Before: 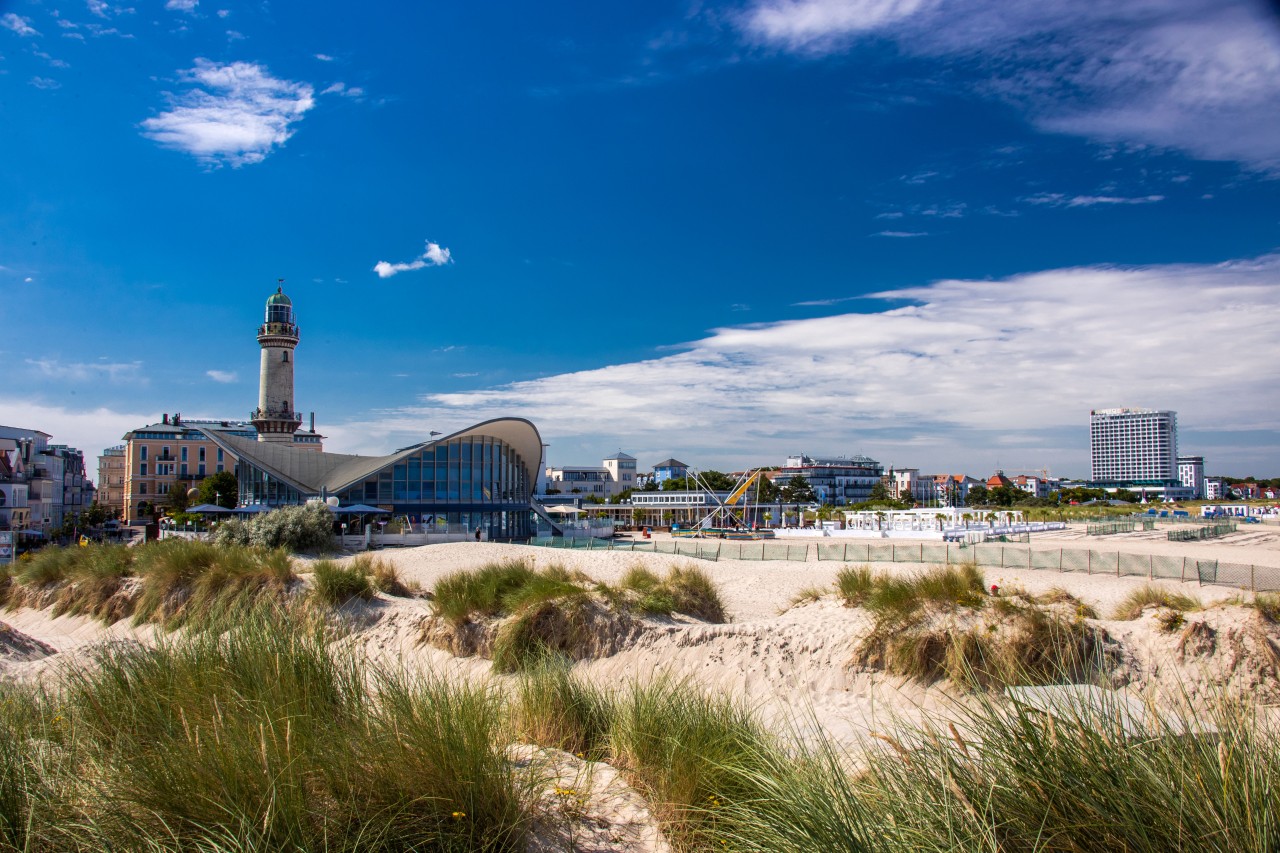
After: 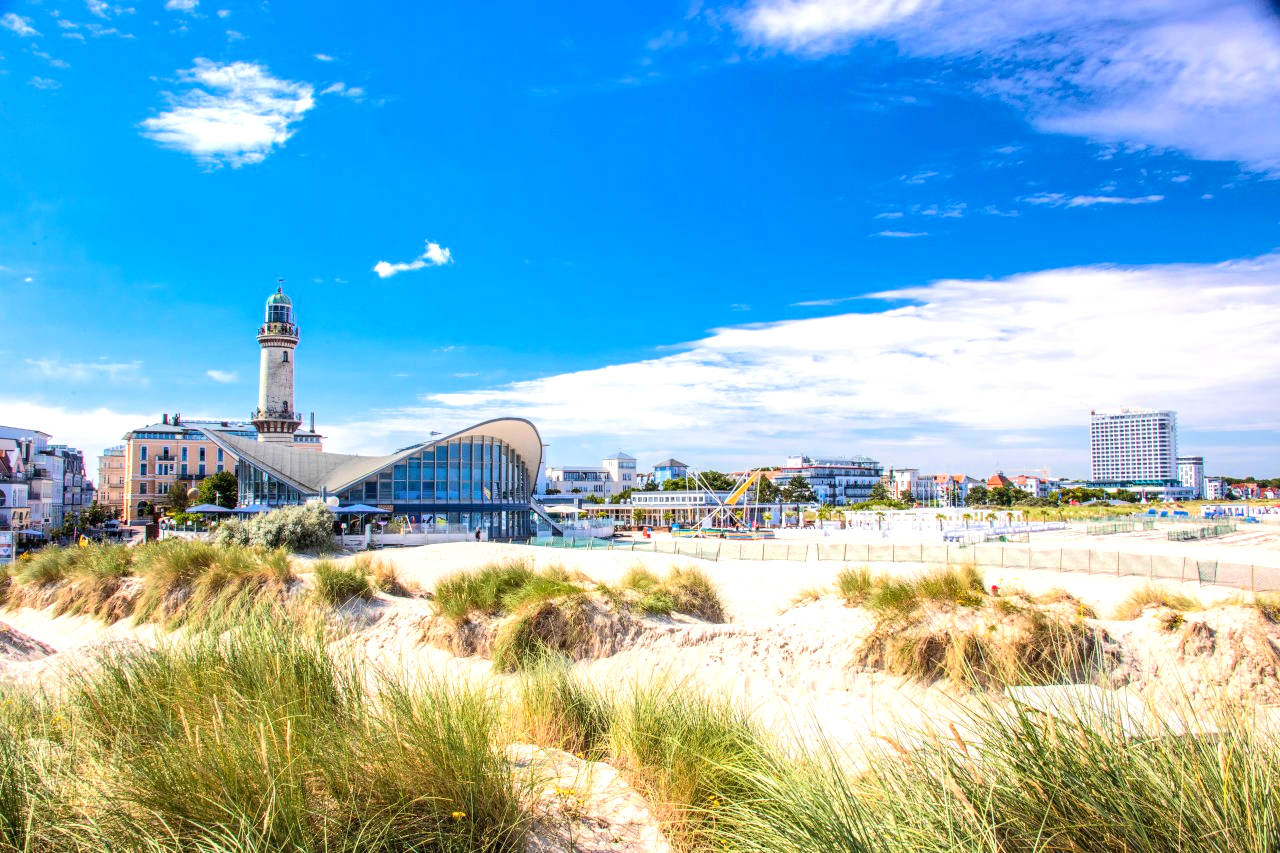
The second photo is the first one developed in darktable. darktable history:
tone equalizer: -8 EV 2 EV, -7 EV 1.98 EV, -6 EV 1.96 EV, -5 EV 1.96 EV, -4 EV 1.98 EV, -3 EV 1.48 EV, -2 EV 0.985 EV, -1 EV 0.495 EV, edges refinement/feathering 500, mask exposure compensation -1.57 EV, preserve details no
local contrast: on, module defaults
